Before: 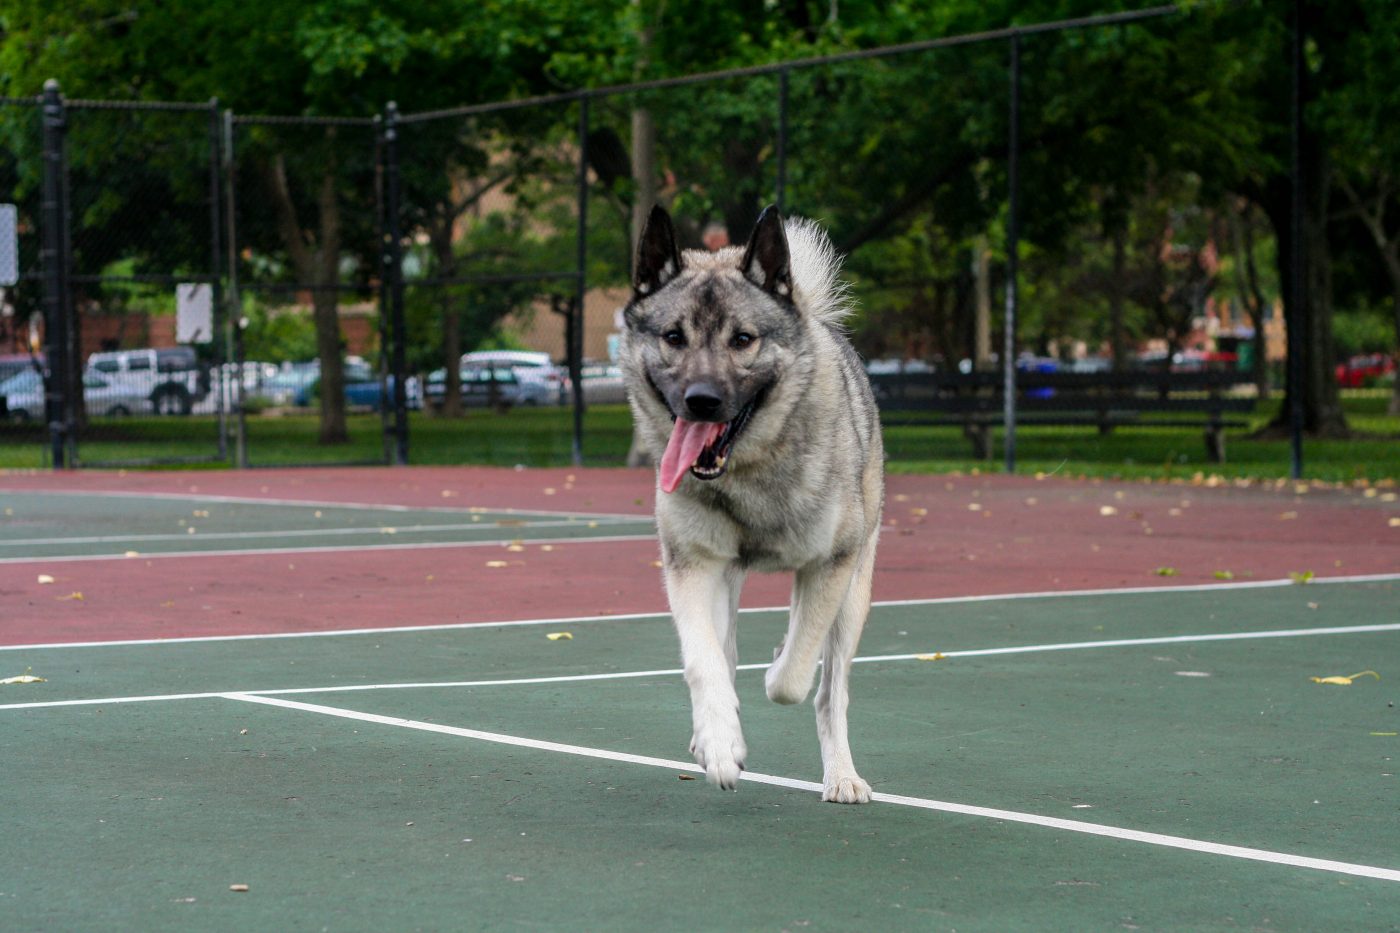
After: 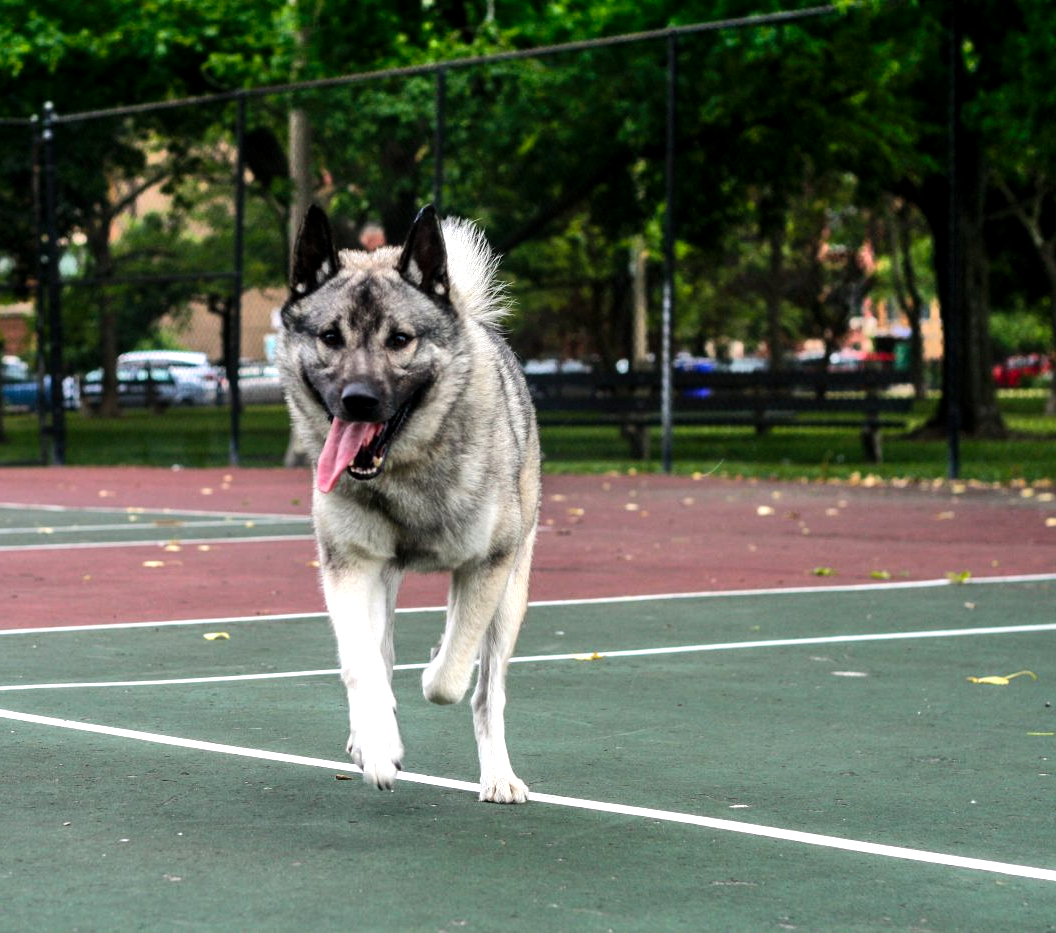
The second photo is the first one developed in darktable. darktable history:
crop and rotate: left 24.558%
tone equalizer: -8 EV -0.711 EV, -7 EV -0.733 EV, -6 EV -0.56 EV, -5 EV -0.385 EV, -3 EV 0.391 EV, -2 EV 0.6 EV, -1 EV 0.692 EV, +0 EV 0.738 EV, edges refinement/feathering 500, mask exposure compensation -1.57 EV, preserve details no
exposure: black level correction 0.001, compensate highlight preservation false
shadows and highlights: low approximation 0.01, soften with gaussian
